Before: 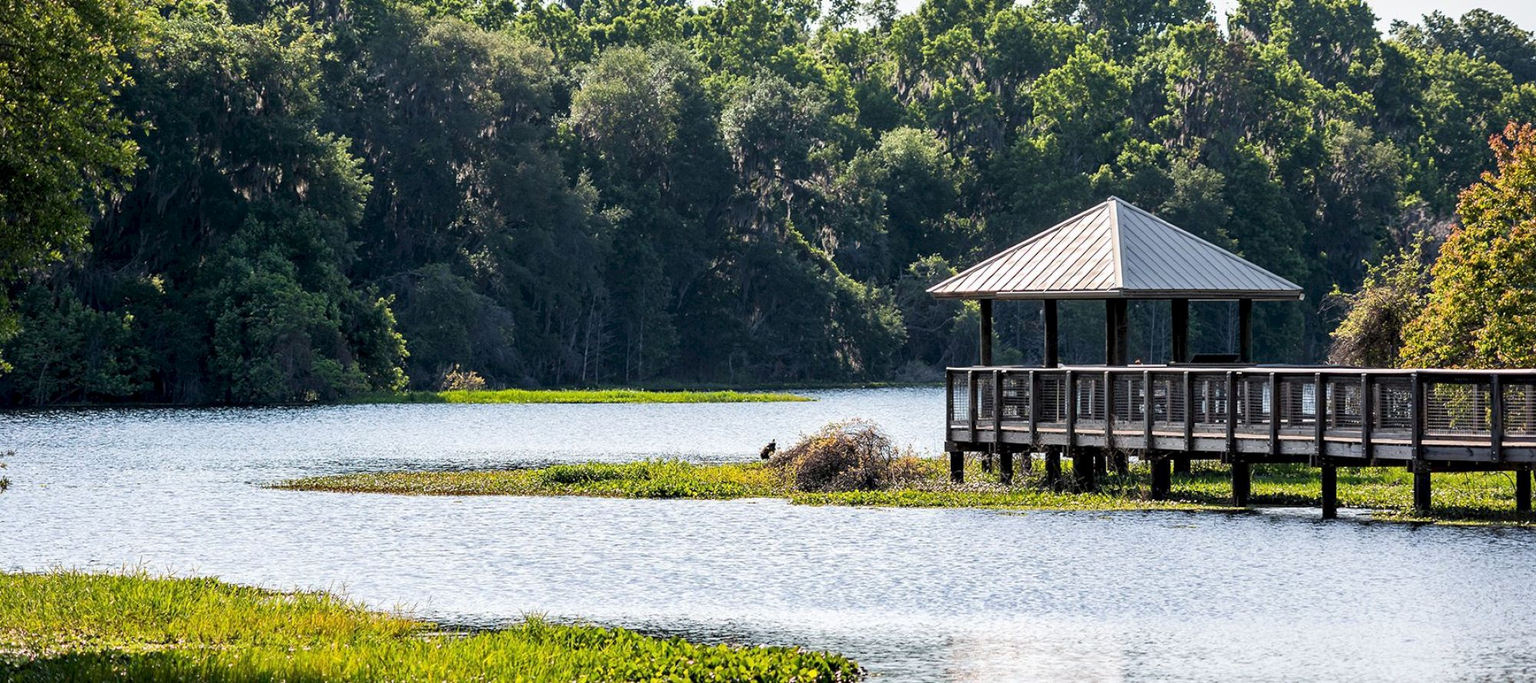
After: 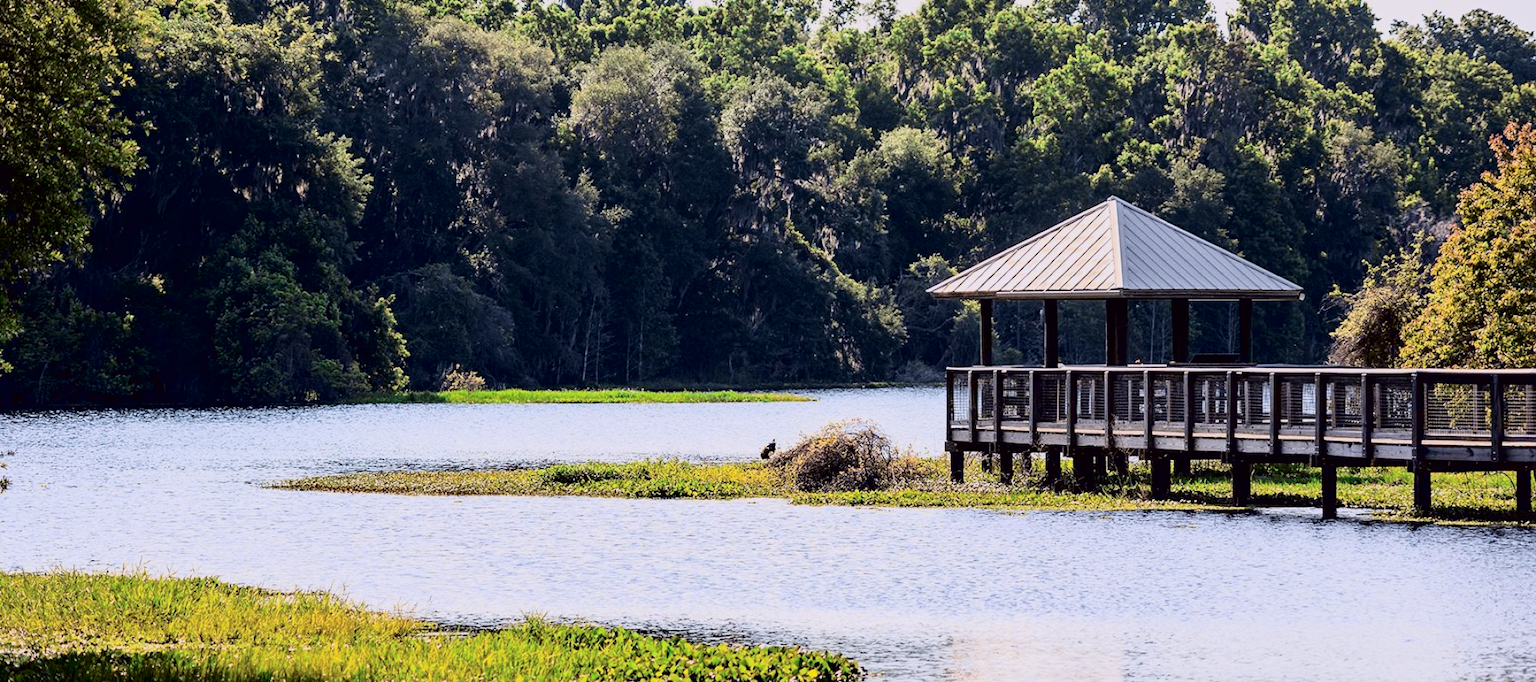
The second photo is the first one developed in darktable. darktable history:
tone curve: curves: ch0 [(0.003, 0.003) (0.104, 0.026) (0.236, 0.181) (0.401, 0.443) (0.495, 0.55) (0.625, 0.67) (0.819, 0.841) (0.96, 0.899)]; ch1 [(0, 0) (0.161, 0.092) (0.37, 0.302) (0.424, 0.402) (0.45, 0.466) (0.495, 0.51) (0.573, 0.571) (0.638, 0.641) (0.751, 0.741) (1, 1)]; ch2 [(0, 0) (0.352, 0.403) (0.466, 0.443) (0.524, 0.526) (0.56, 0.556) (1, 1)], color space Lab, independent channels, preserve colors none
